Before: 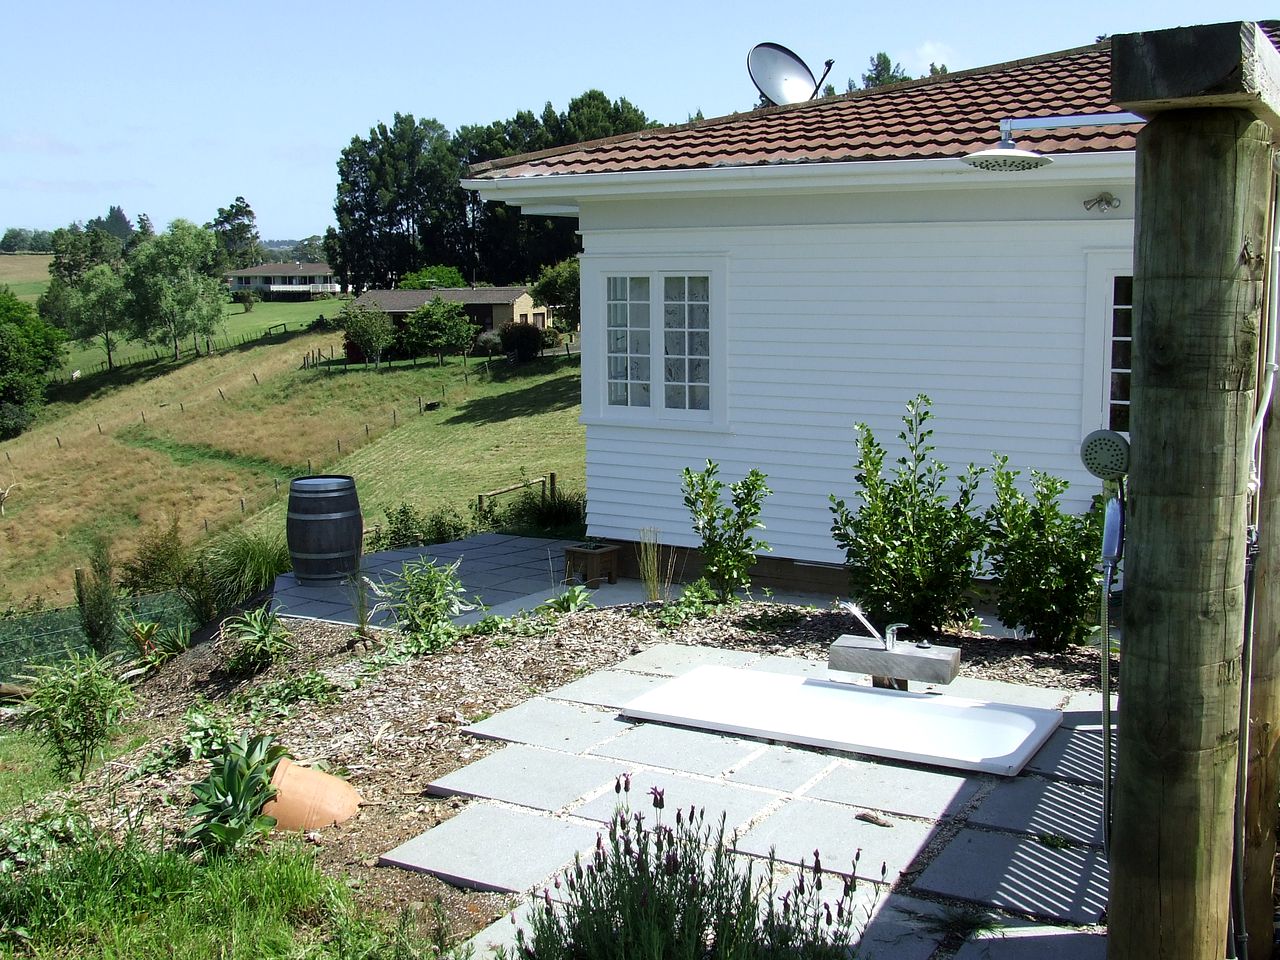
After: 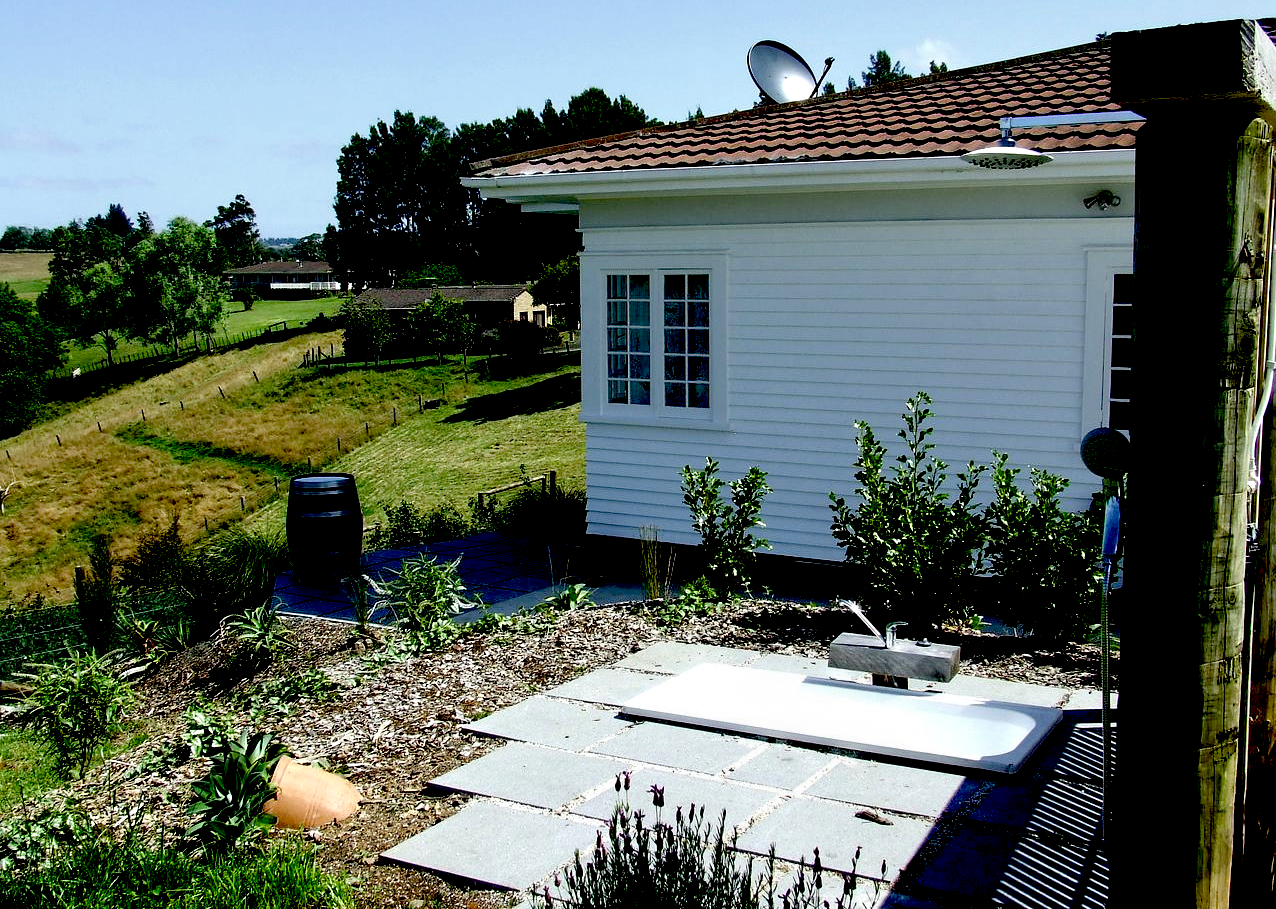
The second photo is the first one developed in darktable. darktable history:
exposure: black level correction 0.099, exposure -0.094 EV, compensate highlight preservation false
crop: top 0.262%, right 0.26%, bottom 4.989%
contrast equalizer: octaves 7, y [[0.586, 0.584, 0.576, 0.565, 0.552, 0.539], [0.5 ×6], [0.97, 0.959, 0.919, 0.859, 0.789, 0.717], [0 ×6], [0 ×6]]
